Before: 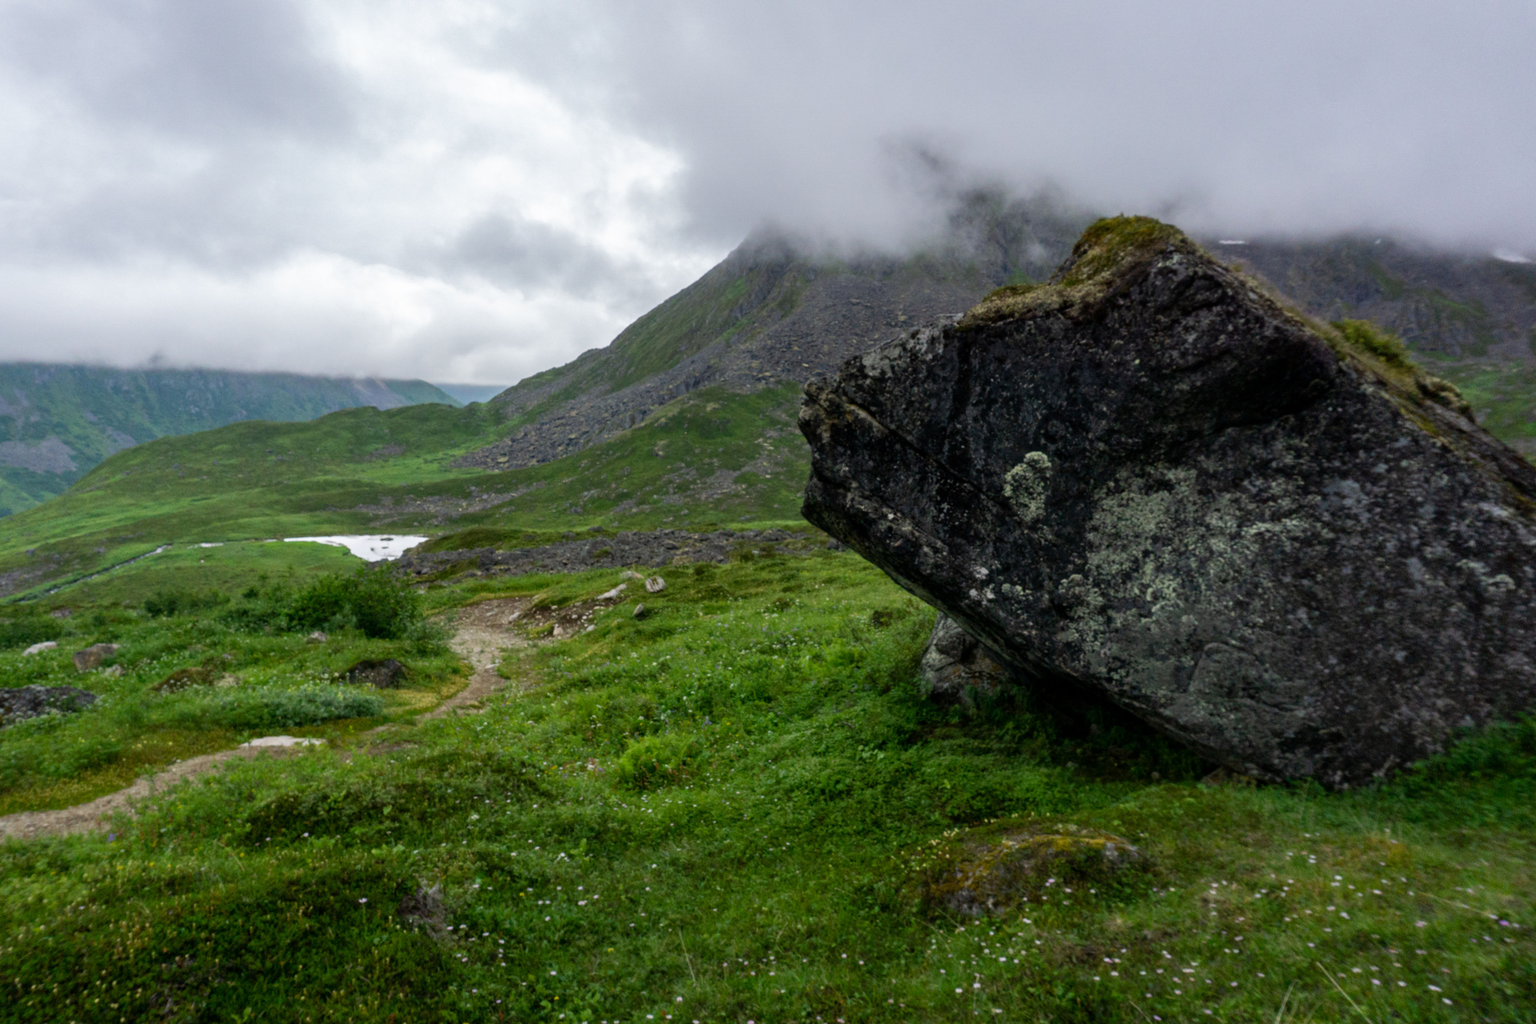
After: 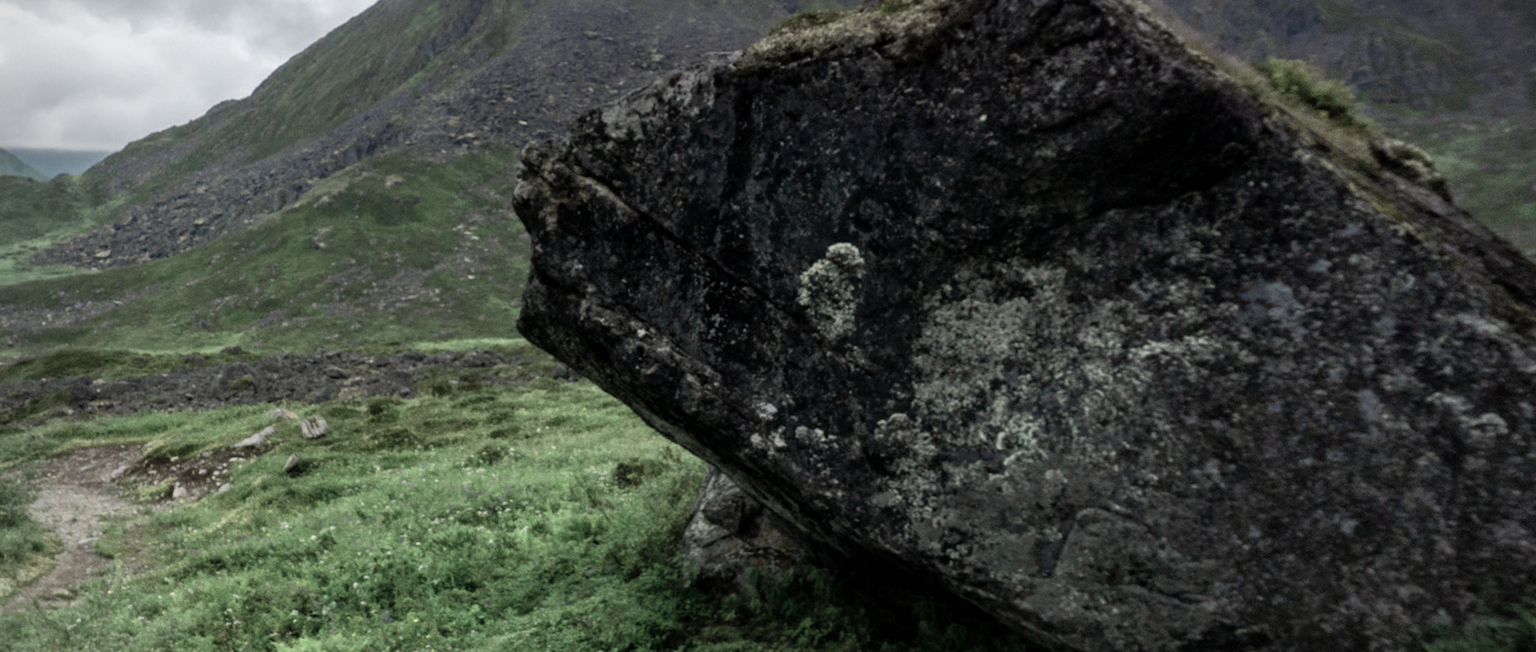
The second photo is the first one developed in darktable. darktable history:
vignetting: fall-off radius 60.92%
crop and rotate: left 27.938%, top 27.046%, bottom 27.046%
color zones: curves: ch0 [(0.25, 0.667) (0.758, 0.368)]; ch1 [(0.215, 0.245) (0.761, 0.373)]; ch2 [(0.247, 0.554) (0.761, 0.436)]
